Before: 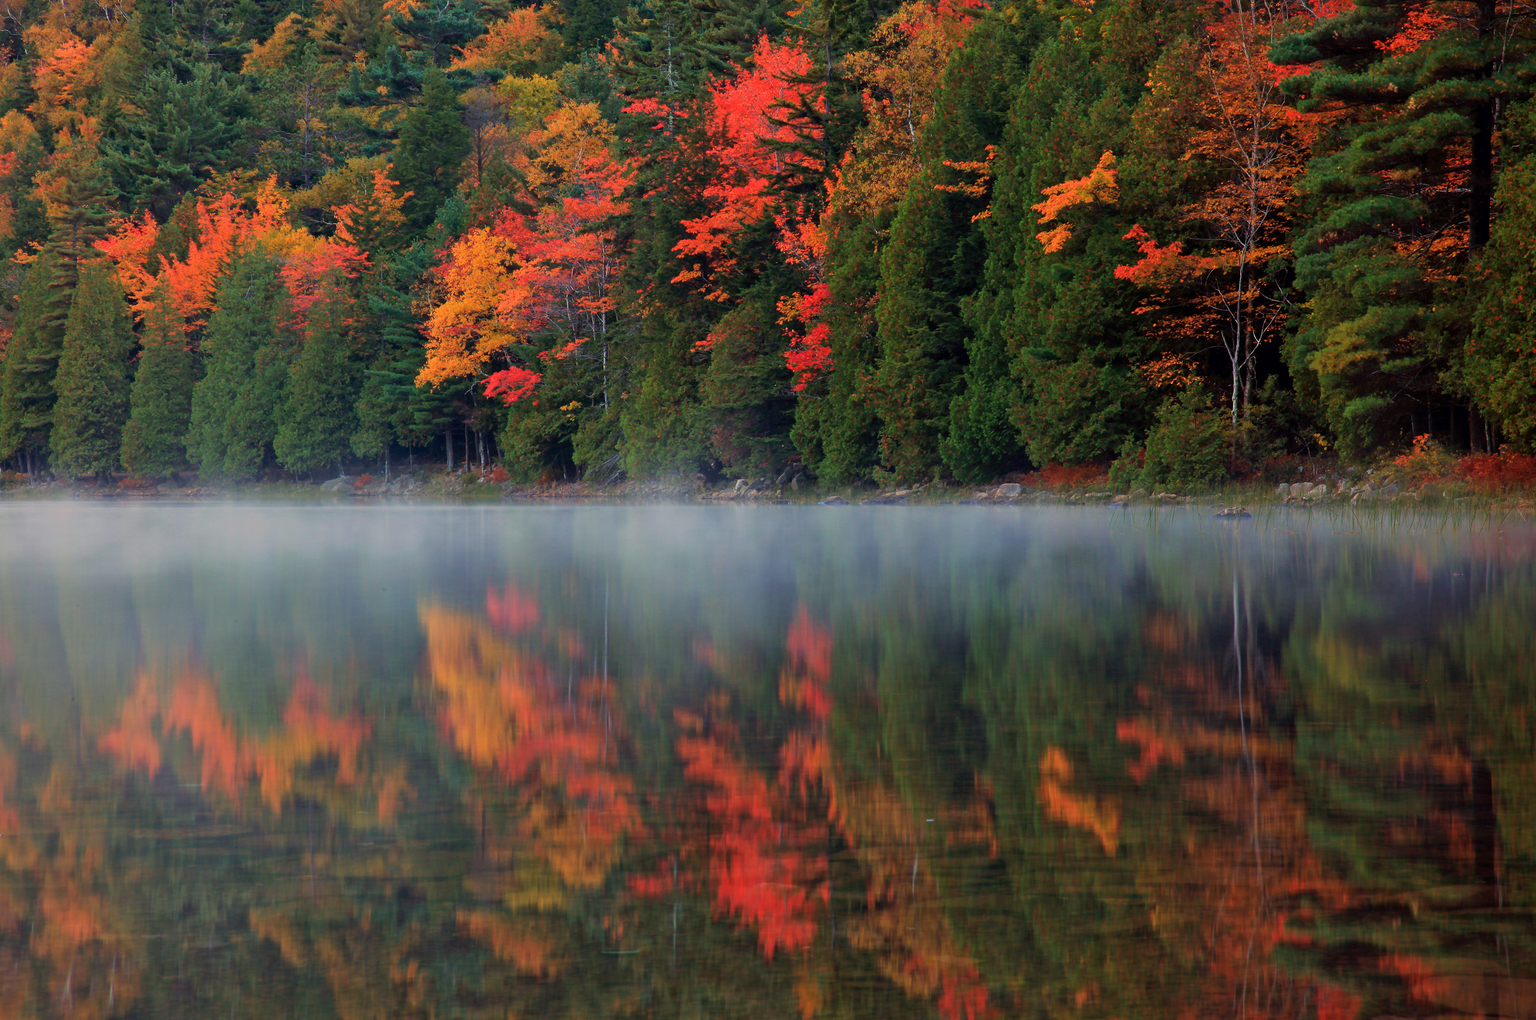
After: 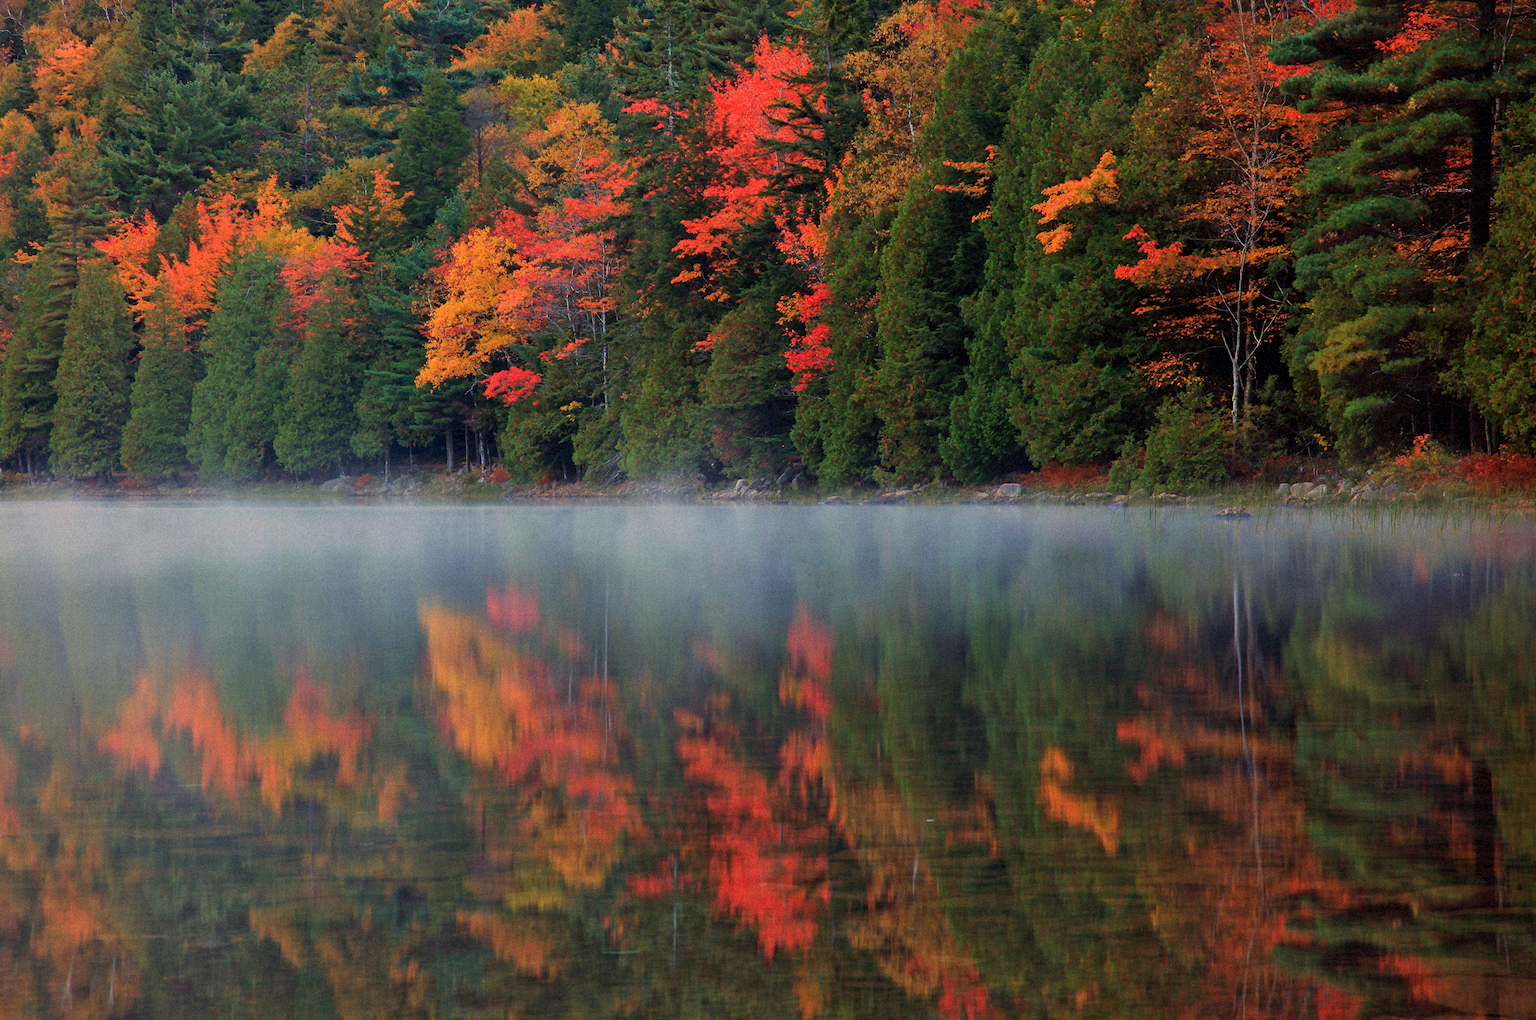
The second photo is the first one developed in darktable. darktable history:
shadows and highlights: shadows 10, white point adjustment 1, highlights -40
grain: mid-tones bias 0%
